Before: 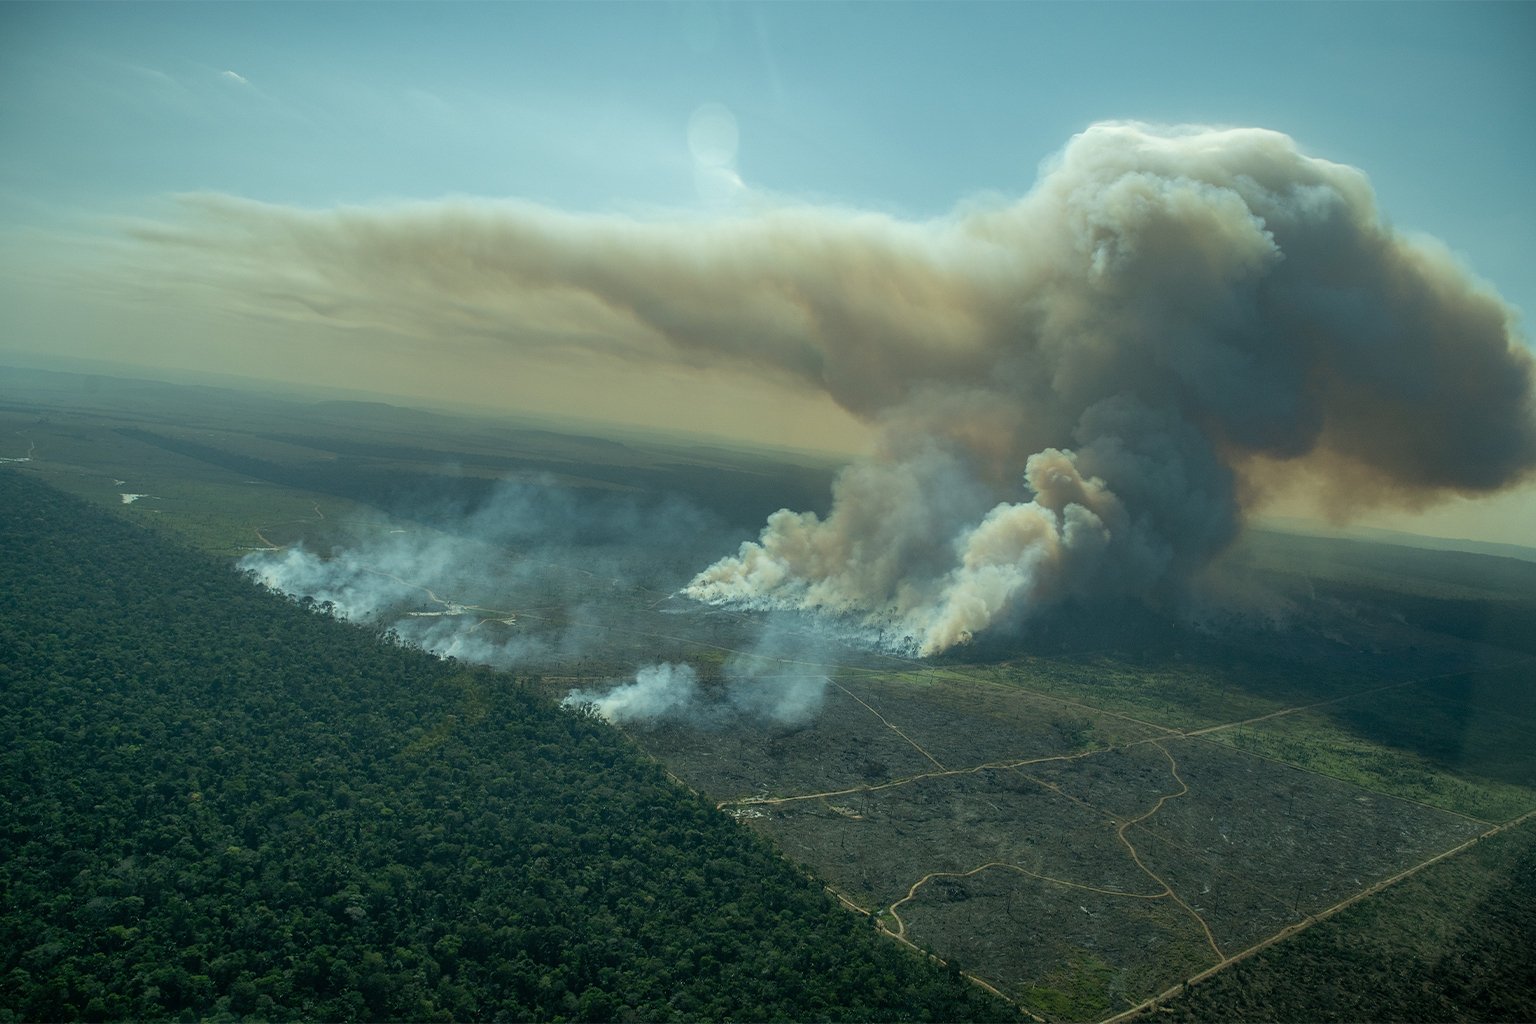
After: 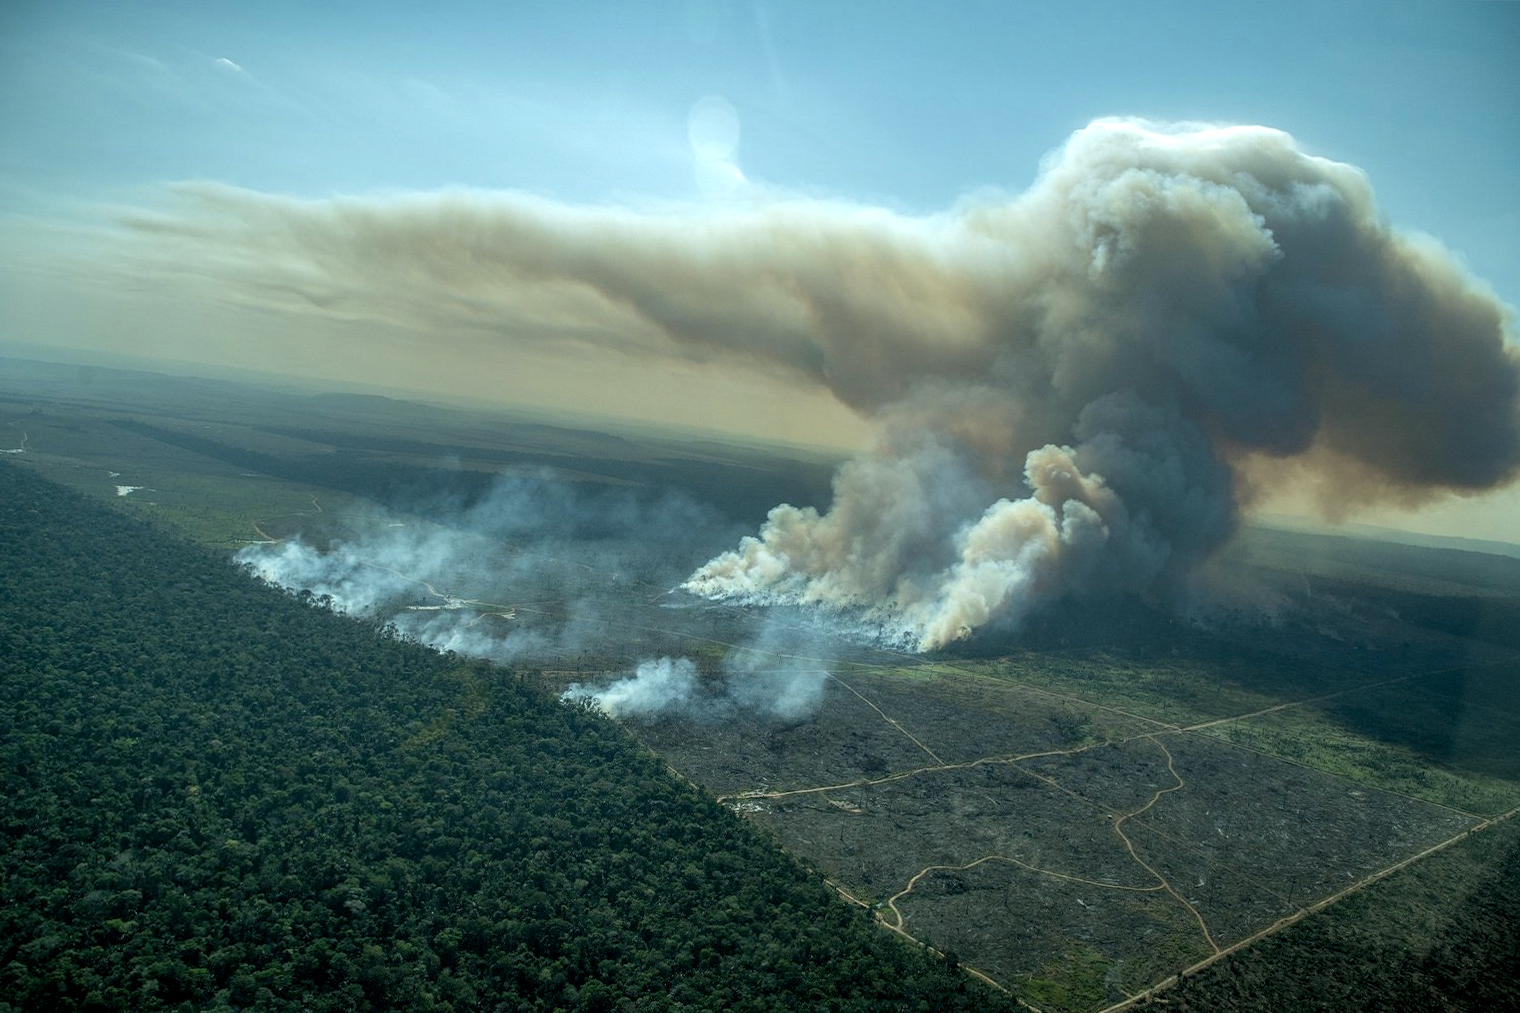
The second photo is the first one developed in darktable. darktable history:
local contrast: on, module defaults
levels: mode automatic, black 0.023%, white 99.97%, levels [0.062, 0.494, 0.925]
rotate and perspective: rotation 0.174°, lens shift (vertical) 0.013, lens shift (horizontal) 0.019, shear 0.001, automatic cropping original format, crop left 0.007, crop right 0.991, crop top 0.016, crop bottom 0.997
white balance: red 0.984, blue 1.059
